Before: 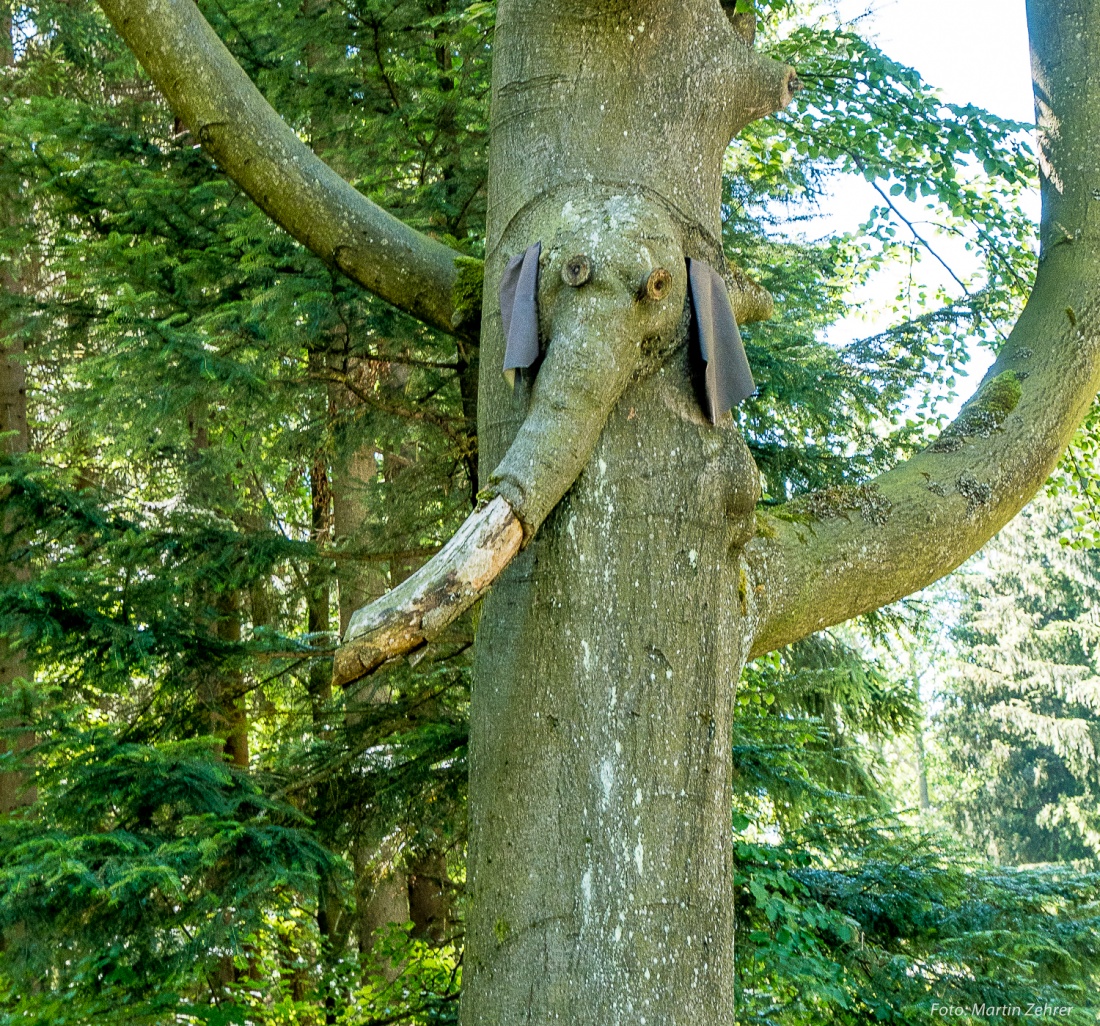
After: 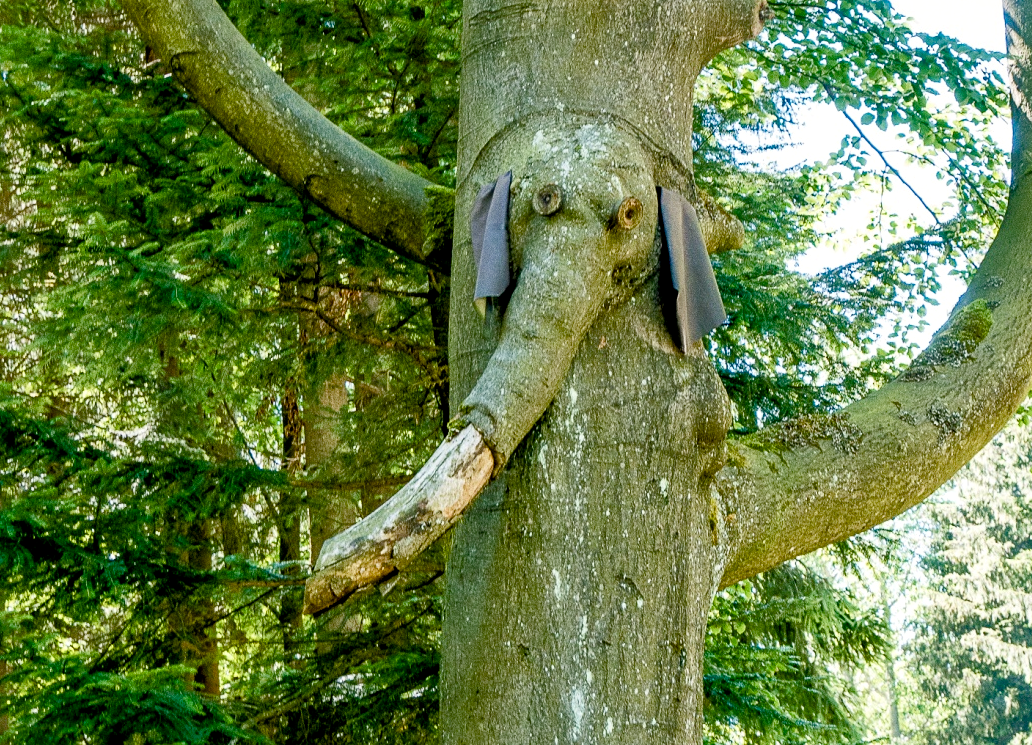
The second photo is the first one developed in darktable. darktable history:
local contrast: mode bilateral grid, contrast 20, coarseness 50, detail 120%, midtone range 0.2
crop: left 2.647%, top 7.009%, right 3.449%, bottom 20.324%
exposure: compensate exposure bias true, compensate highlight preservation false
color balance rgb: power › chroma 0.241%, power › hue 62.17°, global offset › luminance -0.309%, global offset › hue 262.54°, white fulcrum 0.996 EV, perceptual saturation grading › global saturation 25.002%, perceptual saturation grading › highlights -50.392%, perceptual saturation grading › shadows 30.719%, global vibrance 20%
